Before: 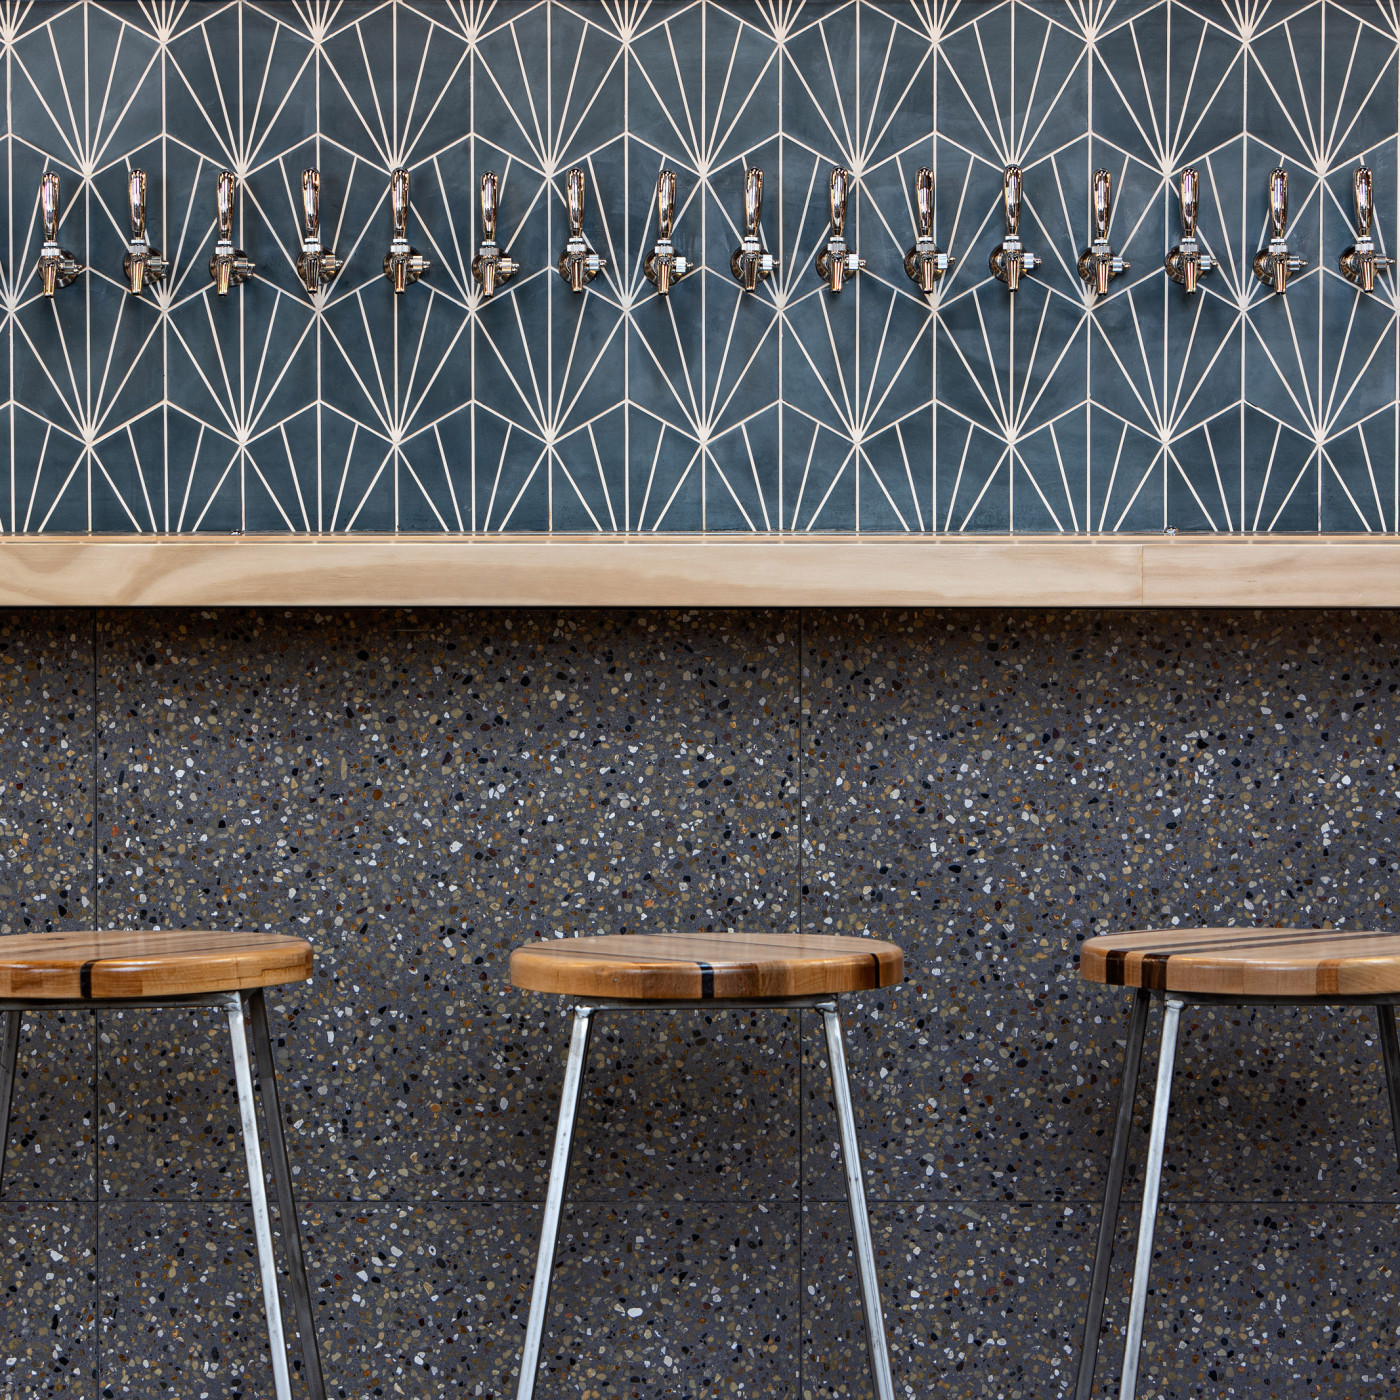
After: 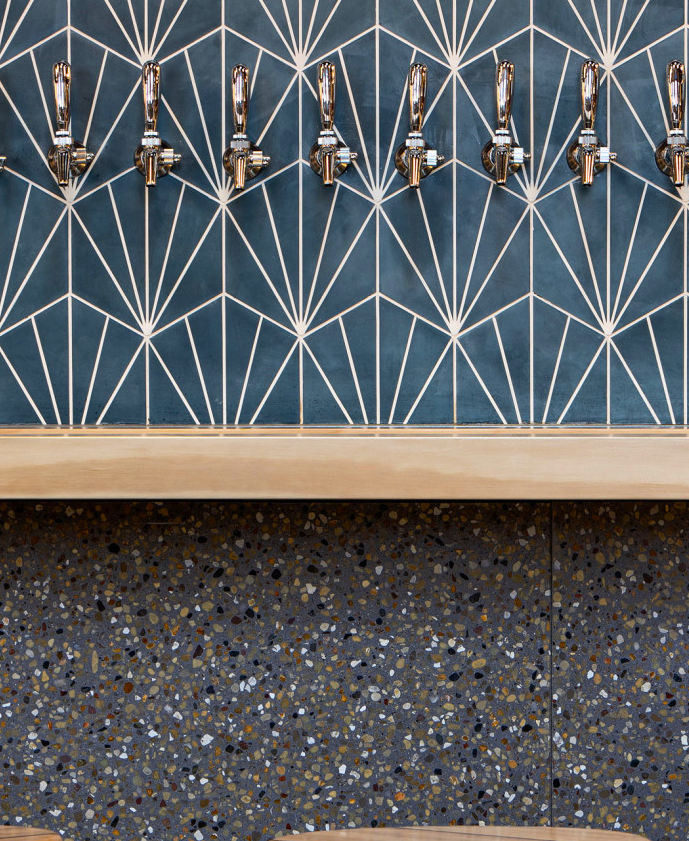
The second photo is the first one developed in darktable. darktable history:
color balance rgb: perceptual saturation grading › global saturation 20%, global vibrance 20%
crop: left 17.835%, top 7.675%, right 32.881%, bottom 32.213%
